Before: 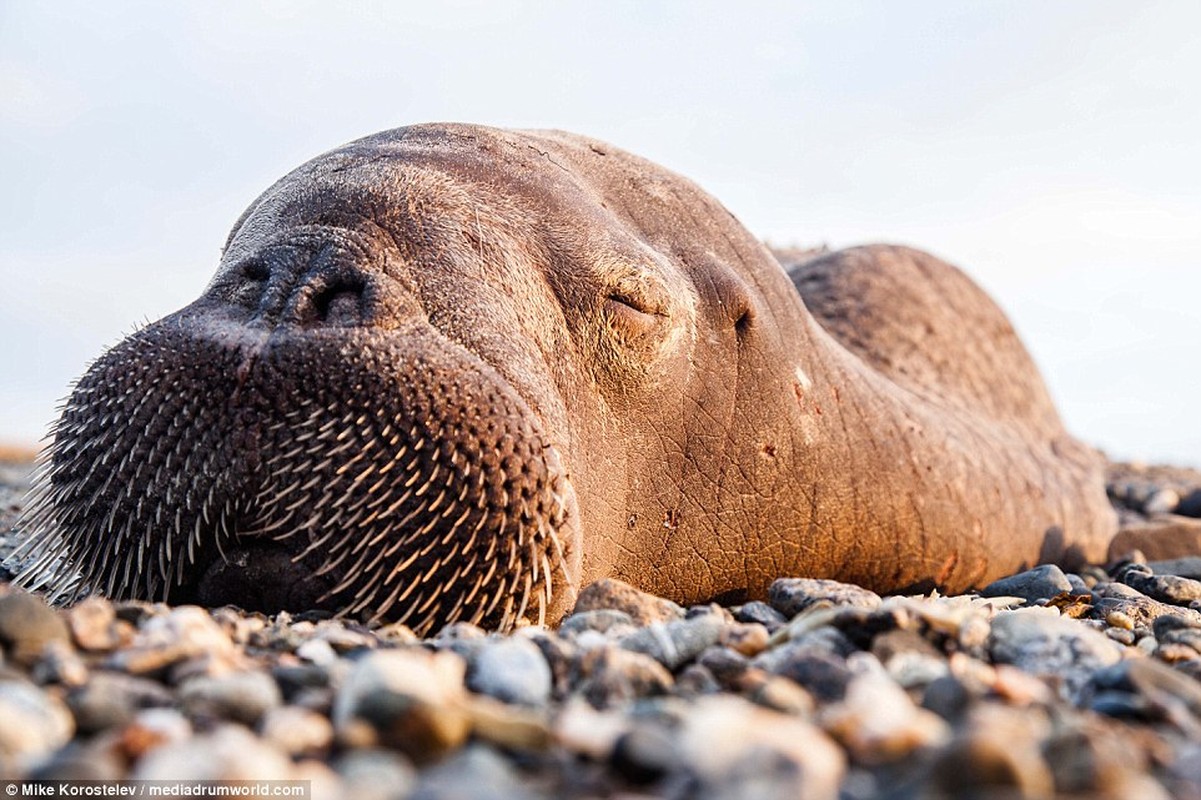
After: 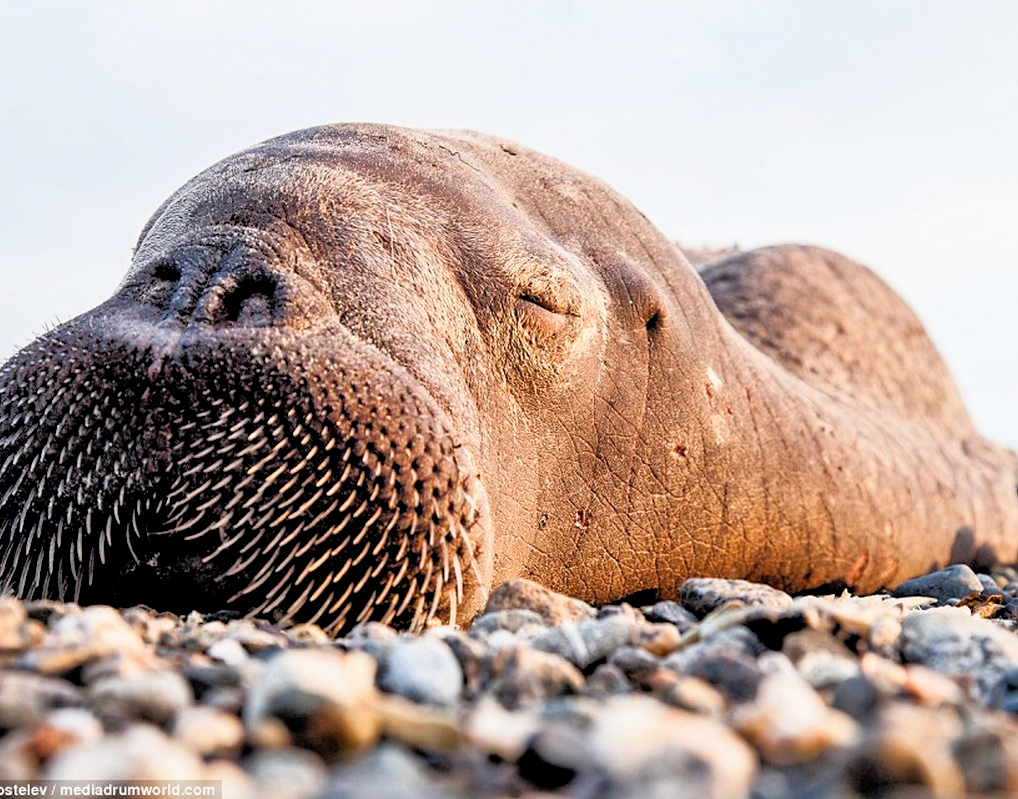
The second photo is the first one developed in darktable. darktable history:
tone equalizer: -7 EV 0.15 EV, -6 EV 0.598 EV, -5 EV 1.13 EV, -4 EV 1.36 EV, -3 EV 1.18 EV, -2 EV 0.6 EV, -1 EV 0.15 EV
crop: left 7.434%, right 7.789%
filmic rgb: black relative exposure -3.72 EV, white relative exposure 2.75 EV, dynamic range scaling -4.95%, hardness 3.03
